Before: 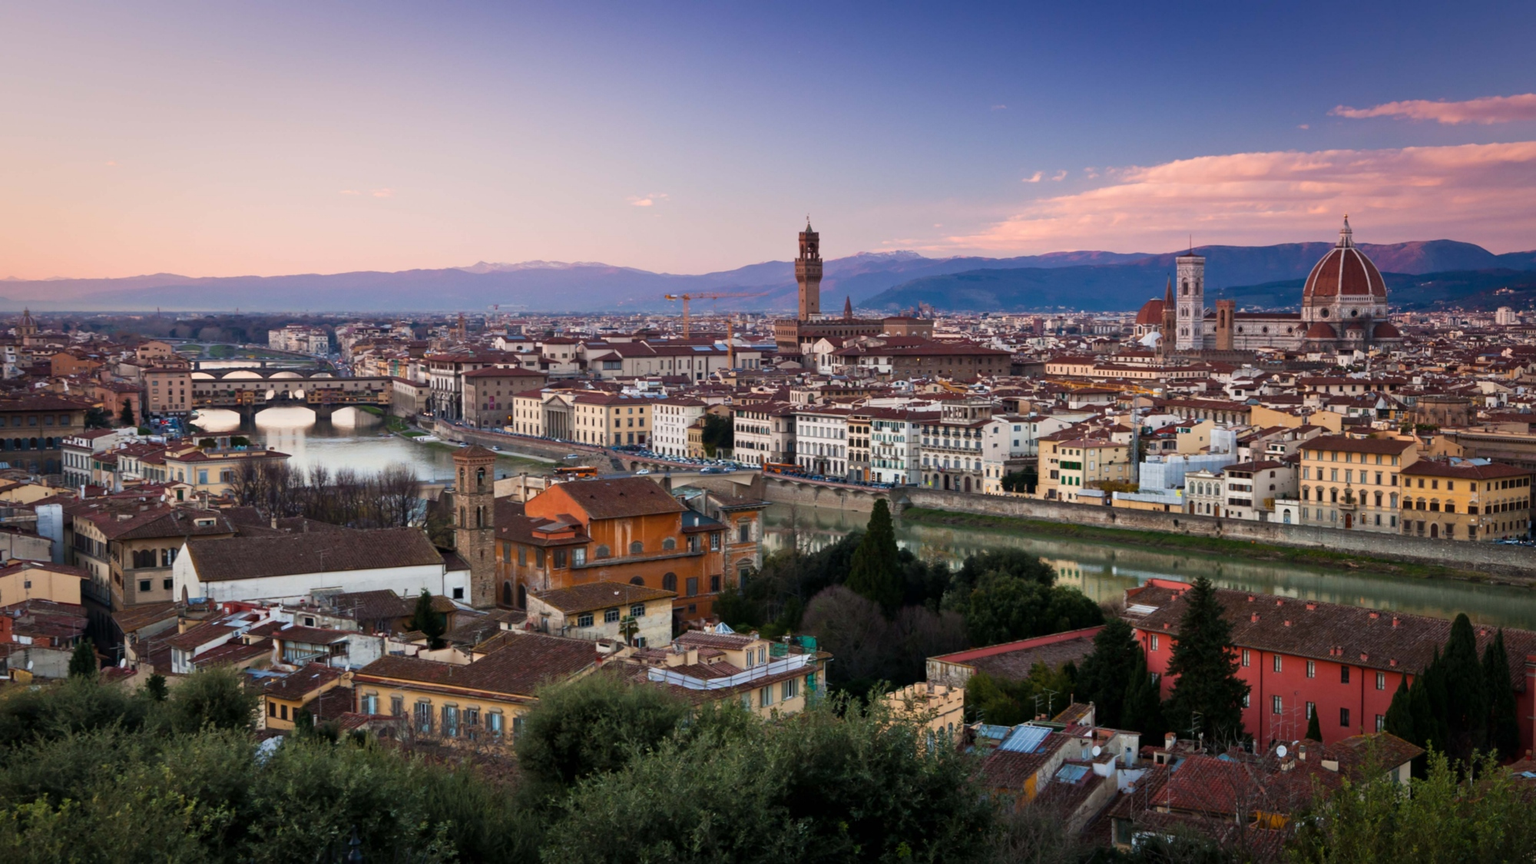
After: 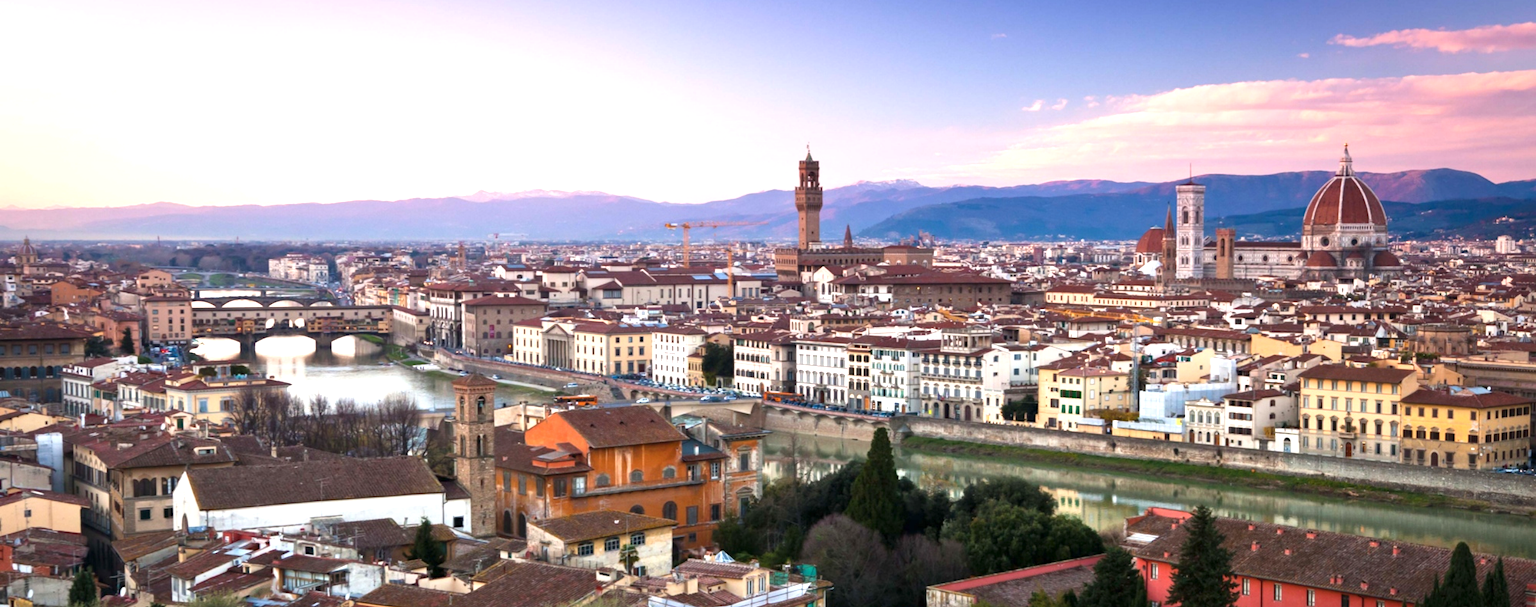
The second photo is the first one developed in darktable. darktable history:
exposure: exposure 1 EV, compensate highlight preservation false
crop and rotate: top 8.341%, bottom 21.346%
